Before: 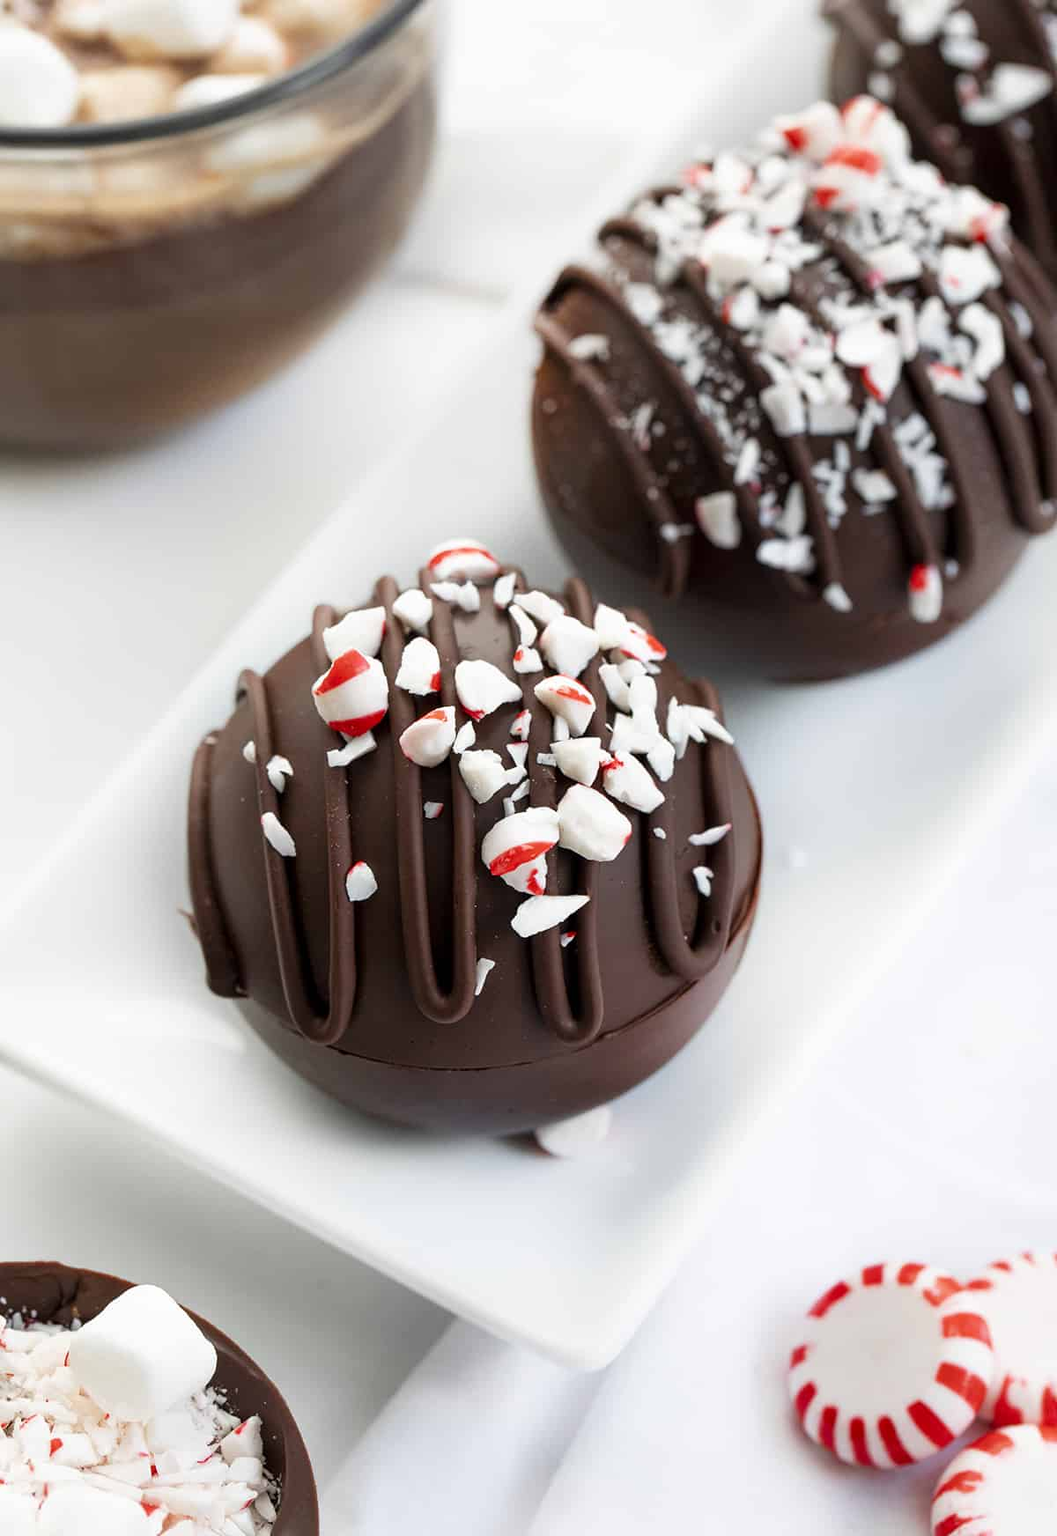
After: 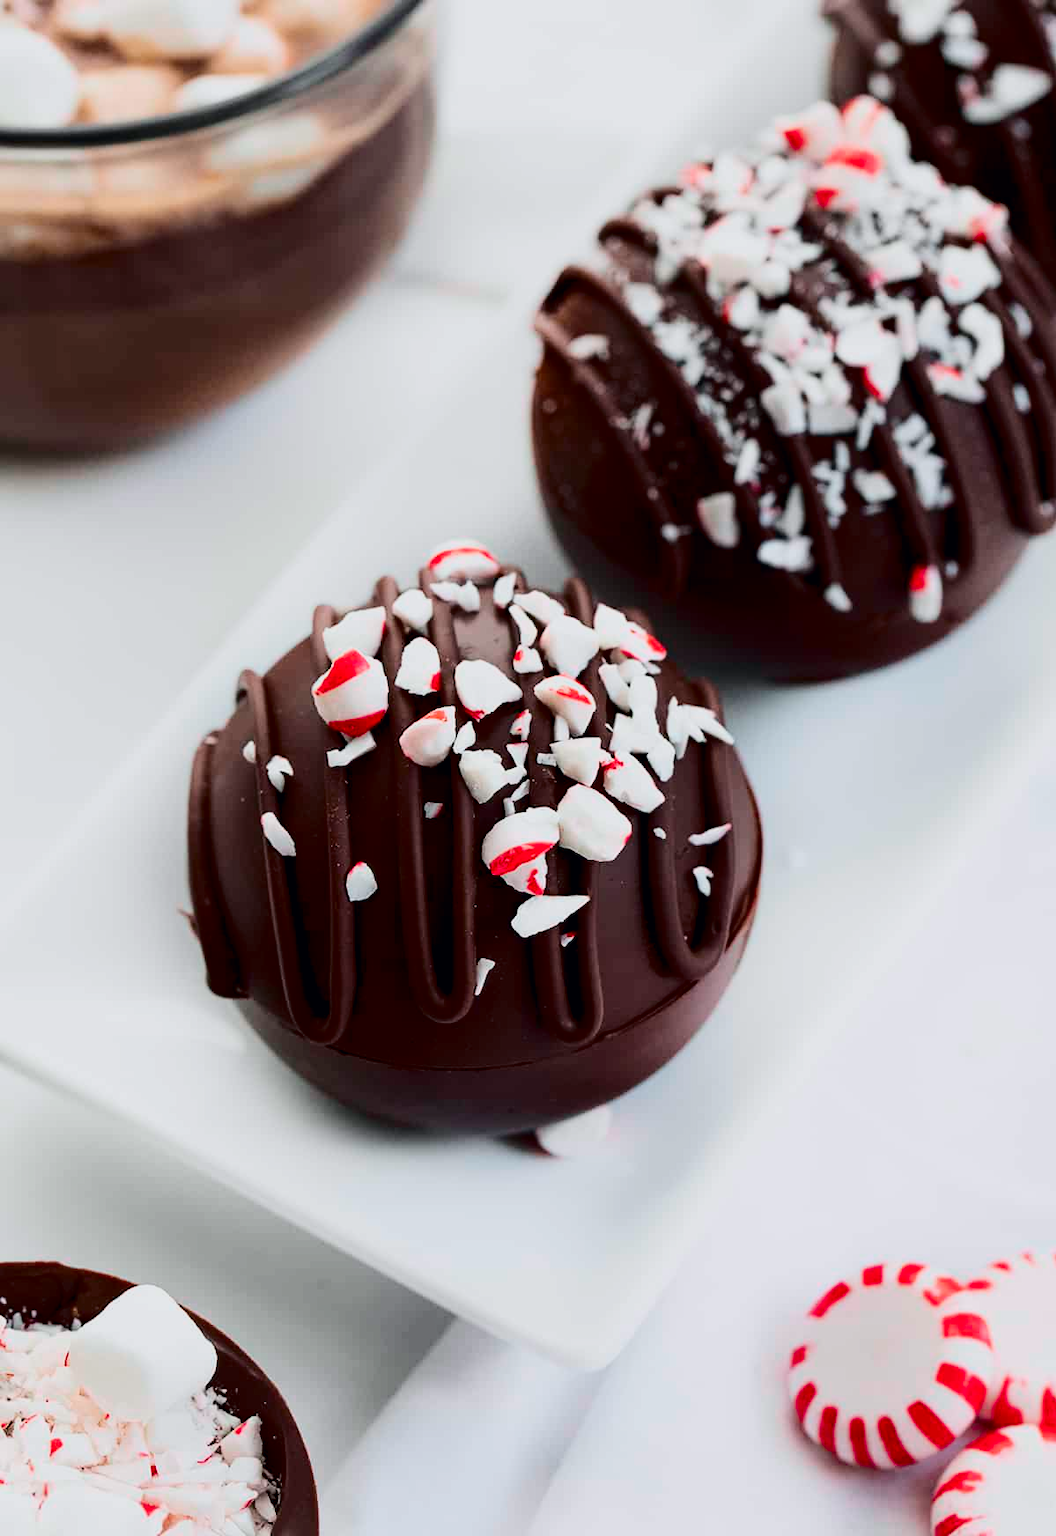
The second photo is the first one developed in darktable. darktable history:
white balance: emerald 1
tone curve: curves: ch0 [(0, 0) (0.049, 0.01) (0.154, 0.081) (0.491, 0.519) (0.748, 0.765) (1, 0.919)]; ch1 [(0, 0) (0.172, 0.123) (0.317, 0.272) (0.391, 0.424) (0.499, 0.497) (0.531, 0.541) (0.615, 0.608) (0.741, 0.783) (1, 1)]; ch2 [(0, 0) (0.411, 0.424) (0.483, 0.478) (0.546, 0.532) (0.652, 0.633) (1, 1)], color space Lab, independent channels, preserve colors none
tone equalizer: on, module defaults
contrast brightness saturation: contrast 0.07, brightness -0.13, saturation 0.06
